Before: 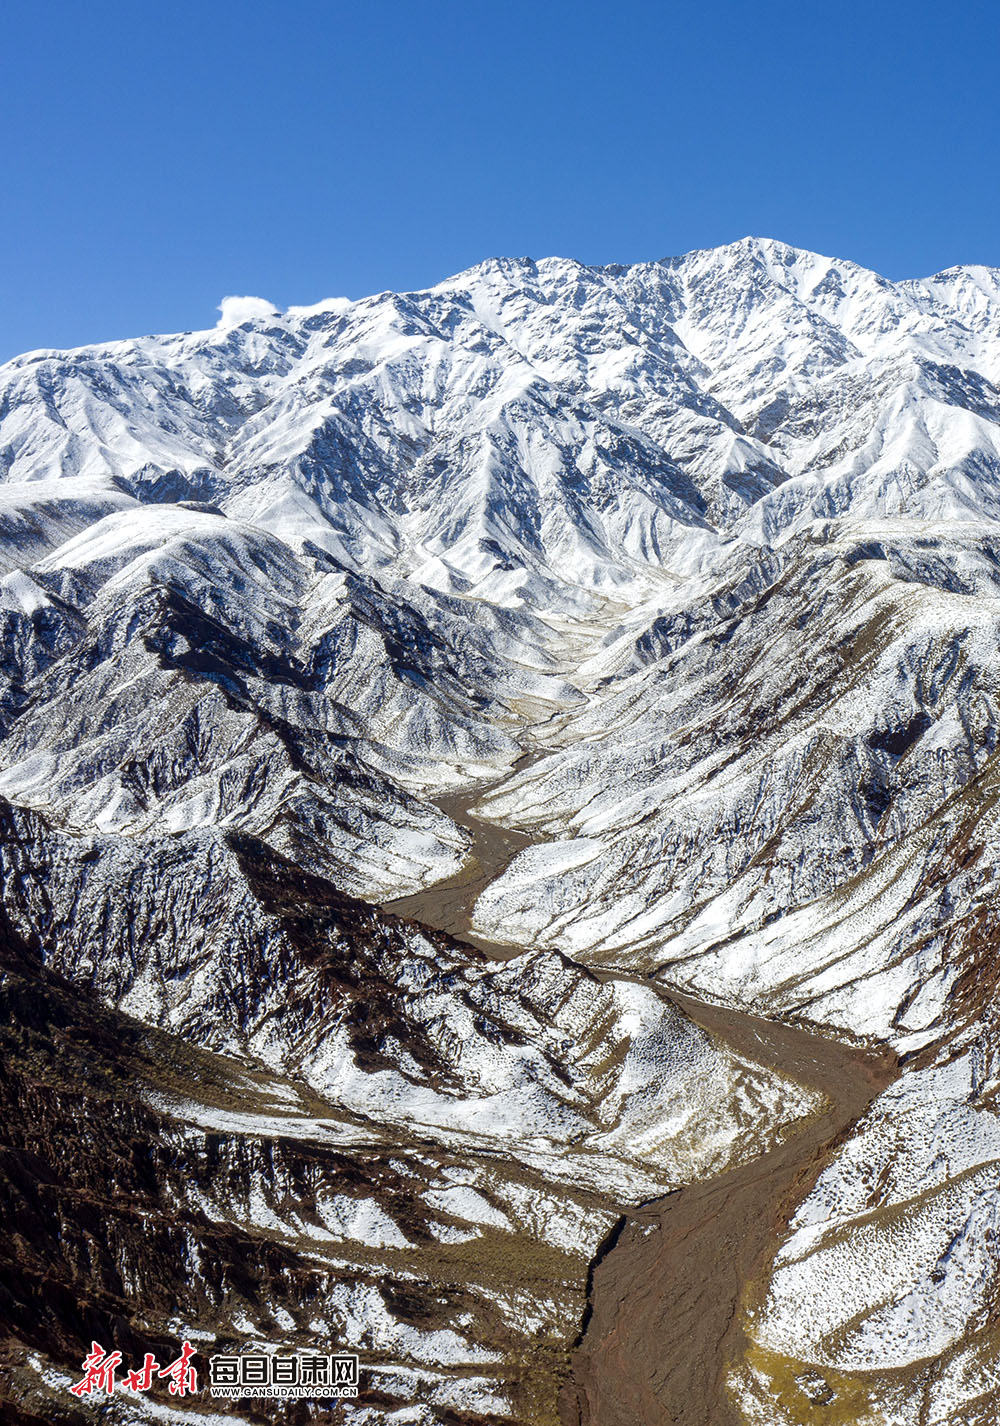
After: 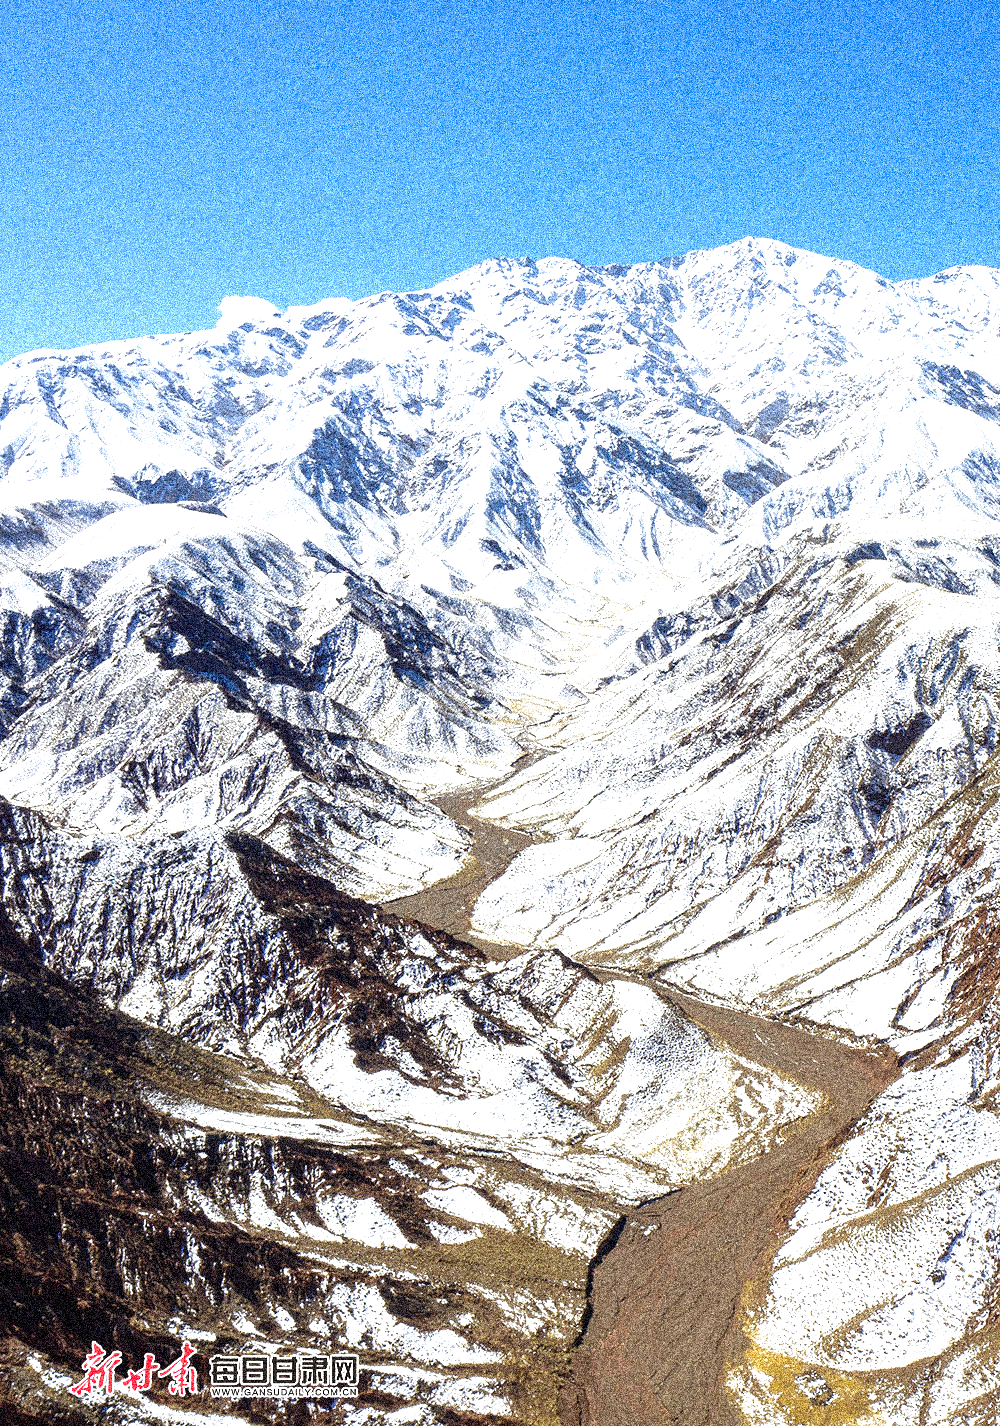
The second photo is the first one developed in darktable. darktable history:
grain: coarseness 3.75 ISO, strength 100%, mid-tones bias 0%
exposure: black level correction 0, exposure 1.2 EV, compensate highlight preservation false
